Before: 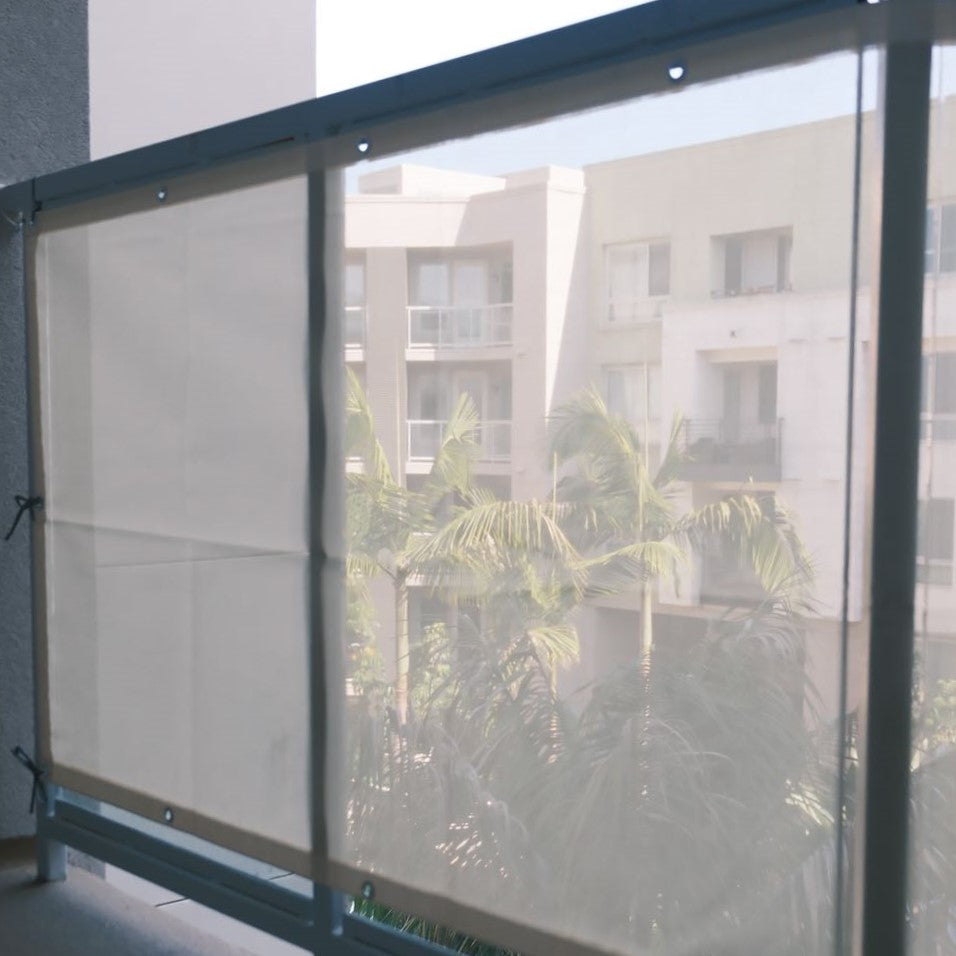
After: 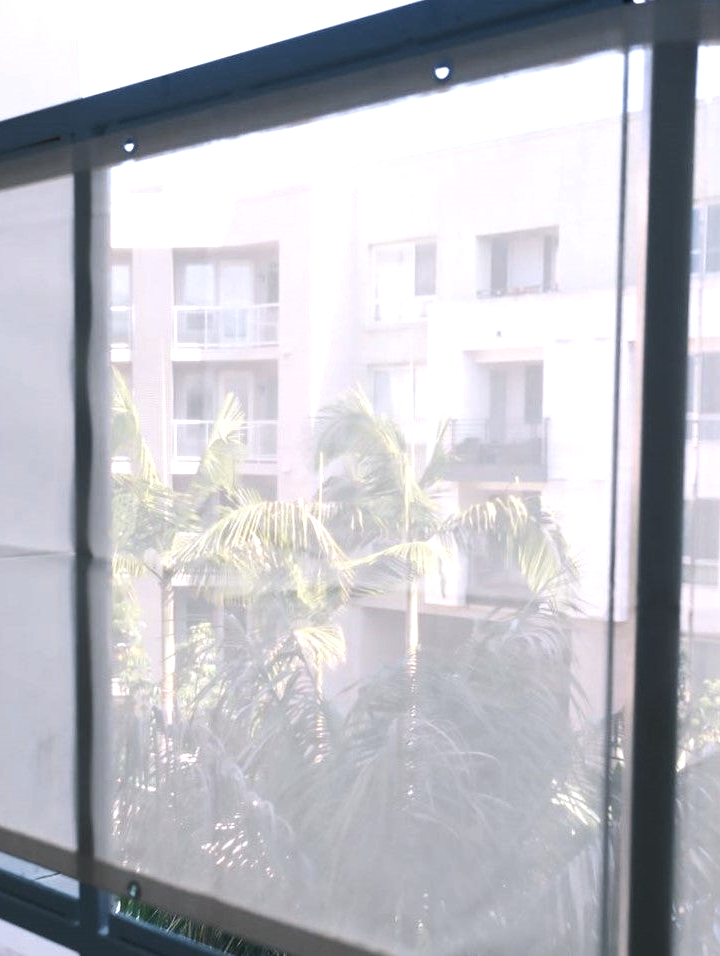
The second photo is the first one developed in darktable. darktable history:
crop and rotate: left 24.6%
white balance: red 0.984, blue 1.059
tone equalizer: -8 EV -0.75 EV, -7 EV -0.7 EV, -6 EV -0.6 EV, -5 EV -0.4 EV, -3 EV 0.4 EV, -2 EV 0.6 EV, -1 EV 0.7 EV, +0 EV 0.75 EV, edges refinement/feathering 500, mask exposure compensation -1.57 EV, preserve details no
